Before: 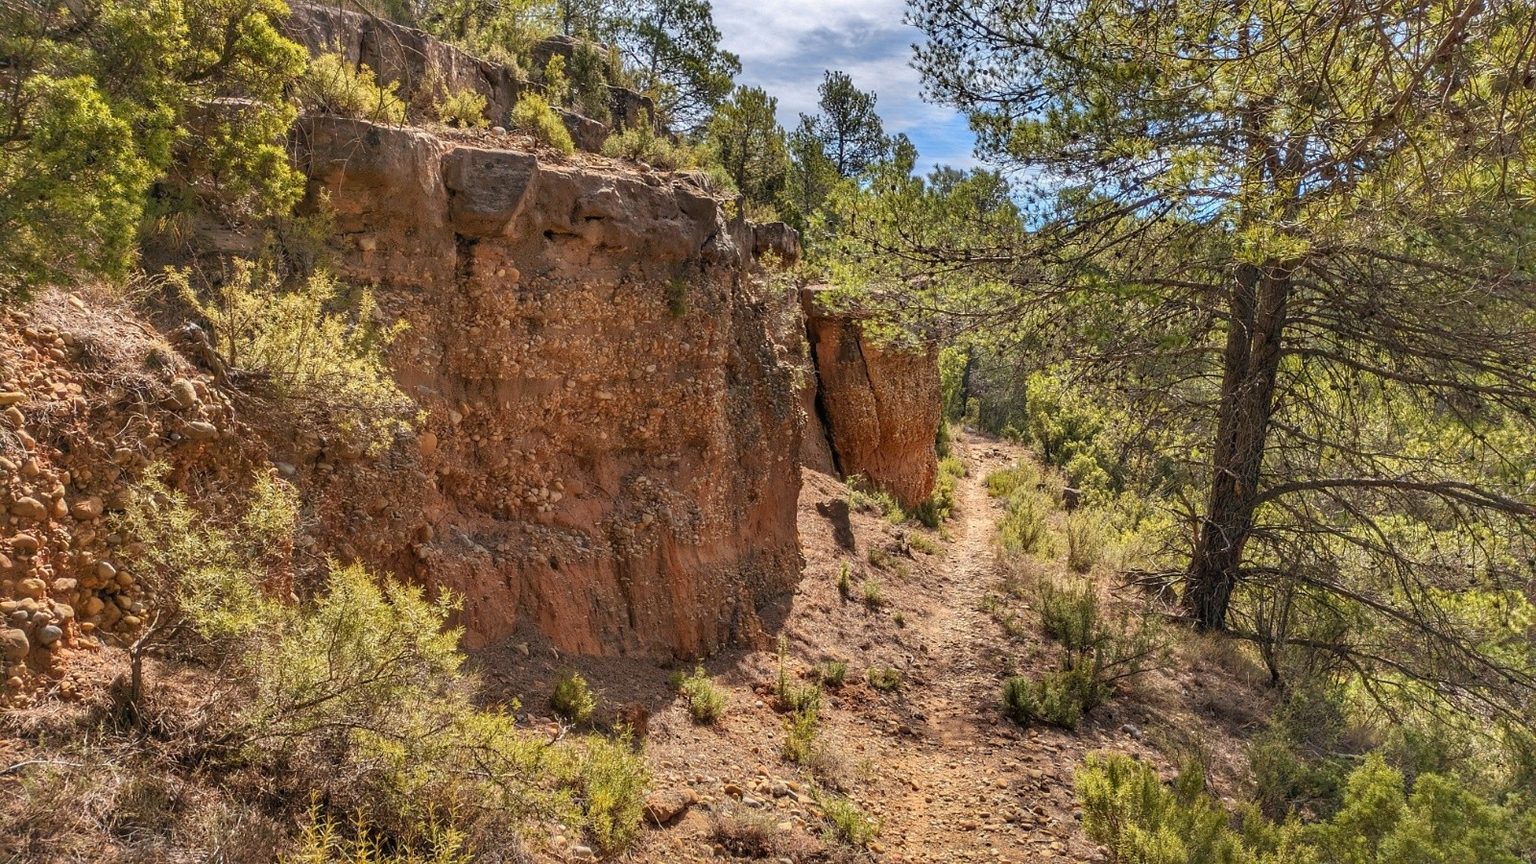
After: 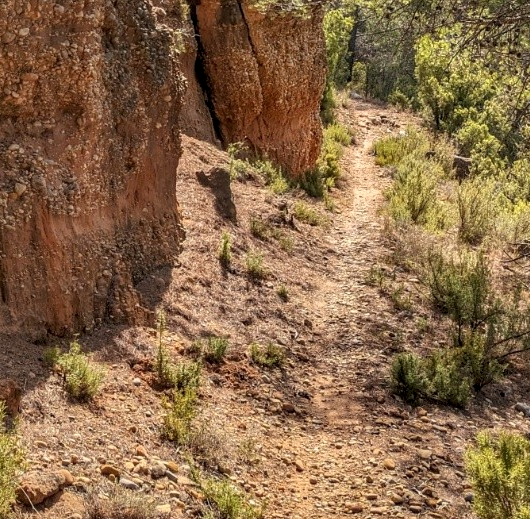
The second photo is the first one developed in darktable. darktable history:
local contrast: on, module defaults
crop: left 40.878%, top 39.176%, right 25.993%, bottom 3.081%
